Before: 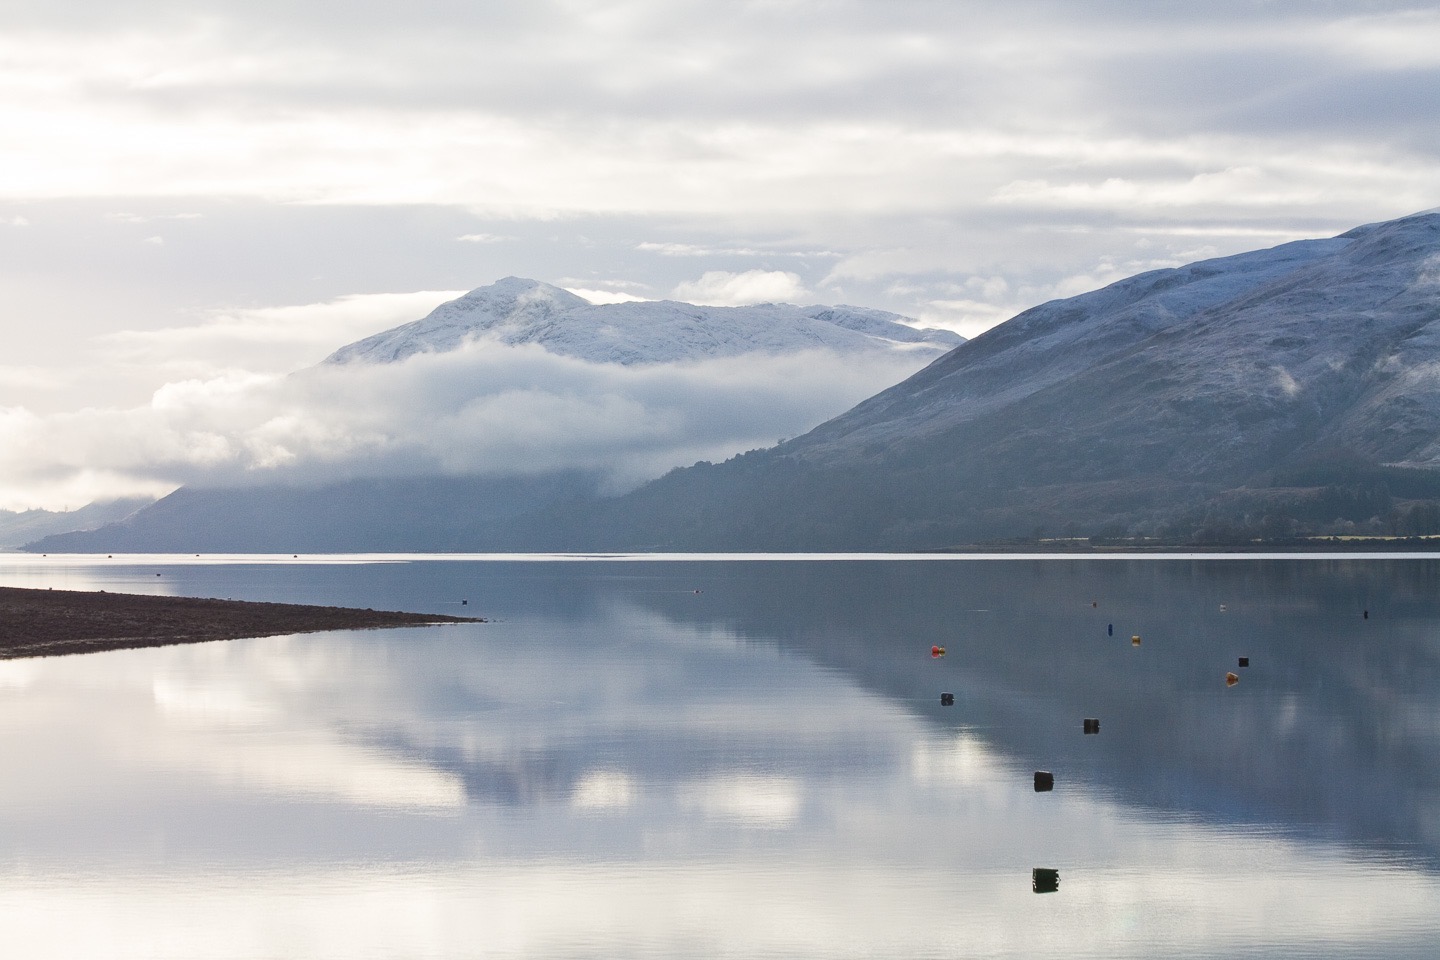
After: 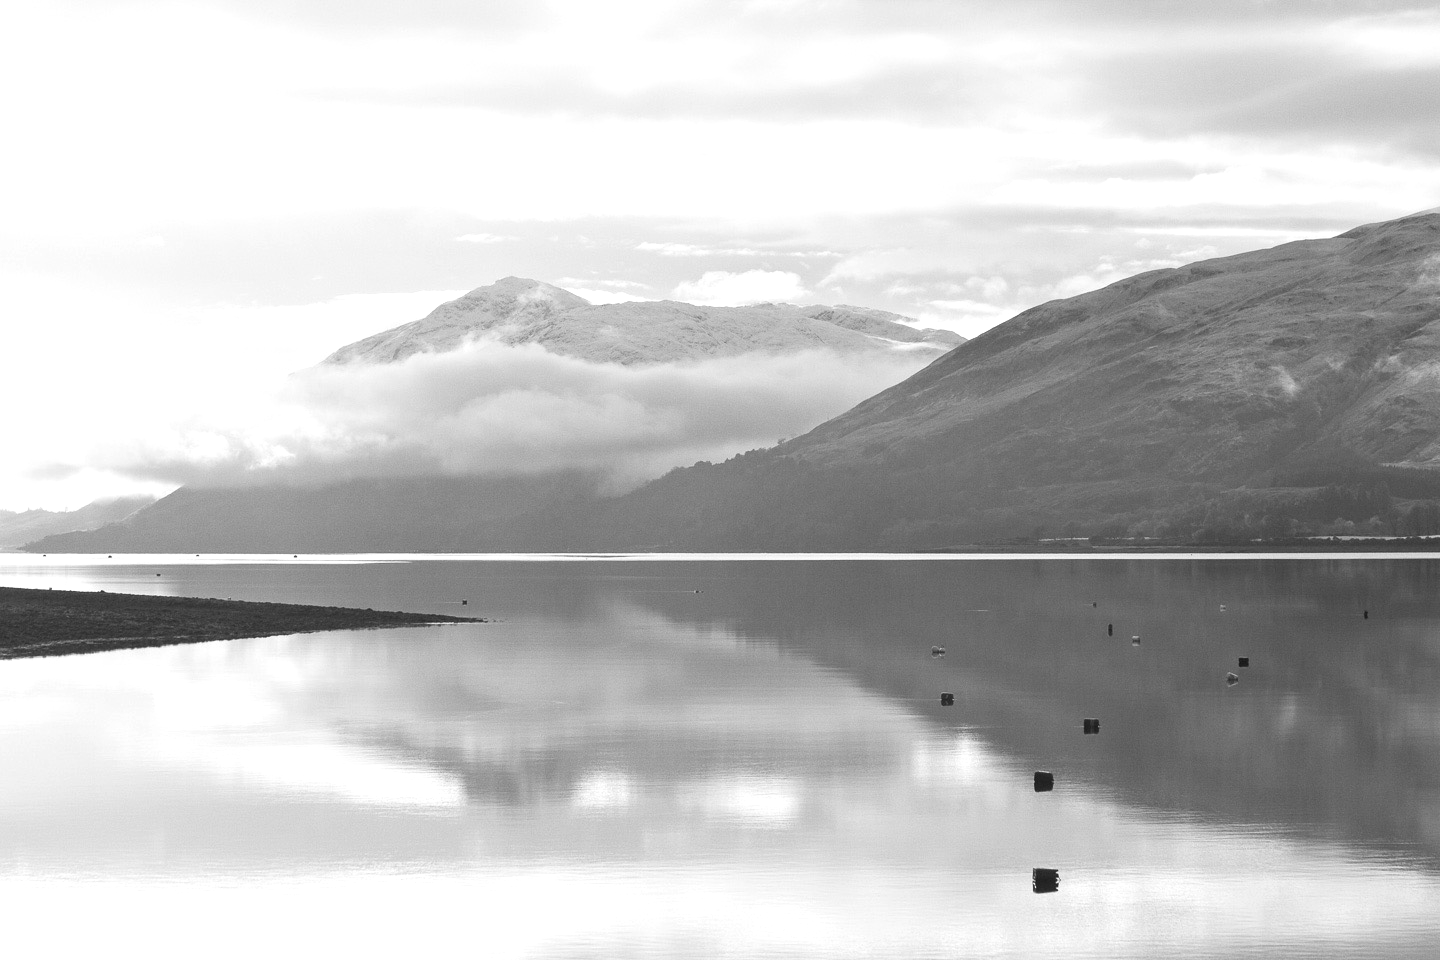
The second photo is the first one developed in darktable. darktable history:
monochrome: on, module defaults
exposure: black level correction 0, exposure 0.4 EV, compensate exposure bias true, compensate highlight preservation false
